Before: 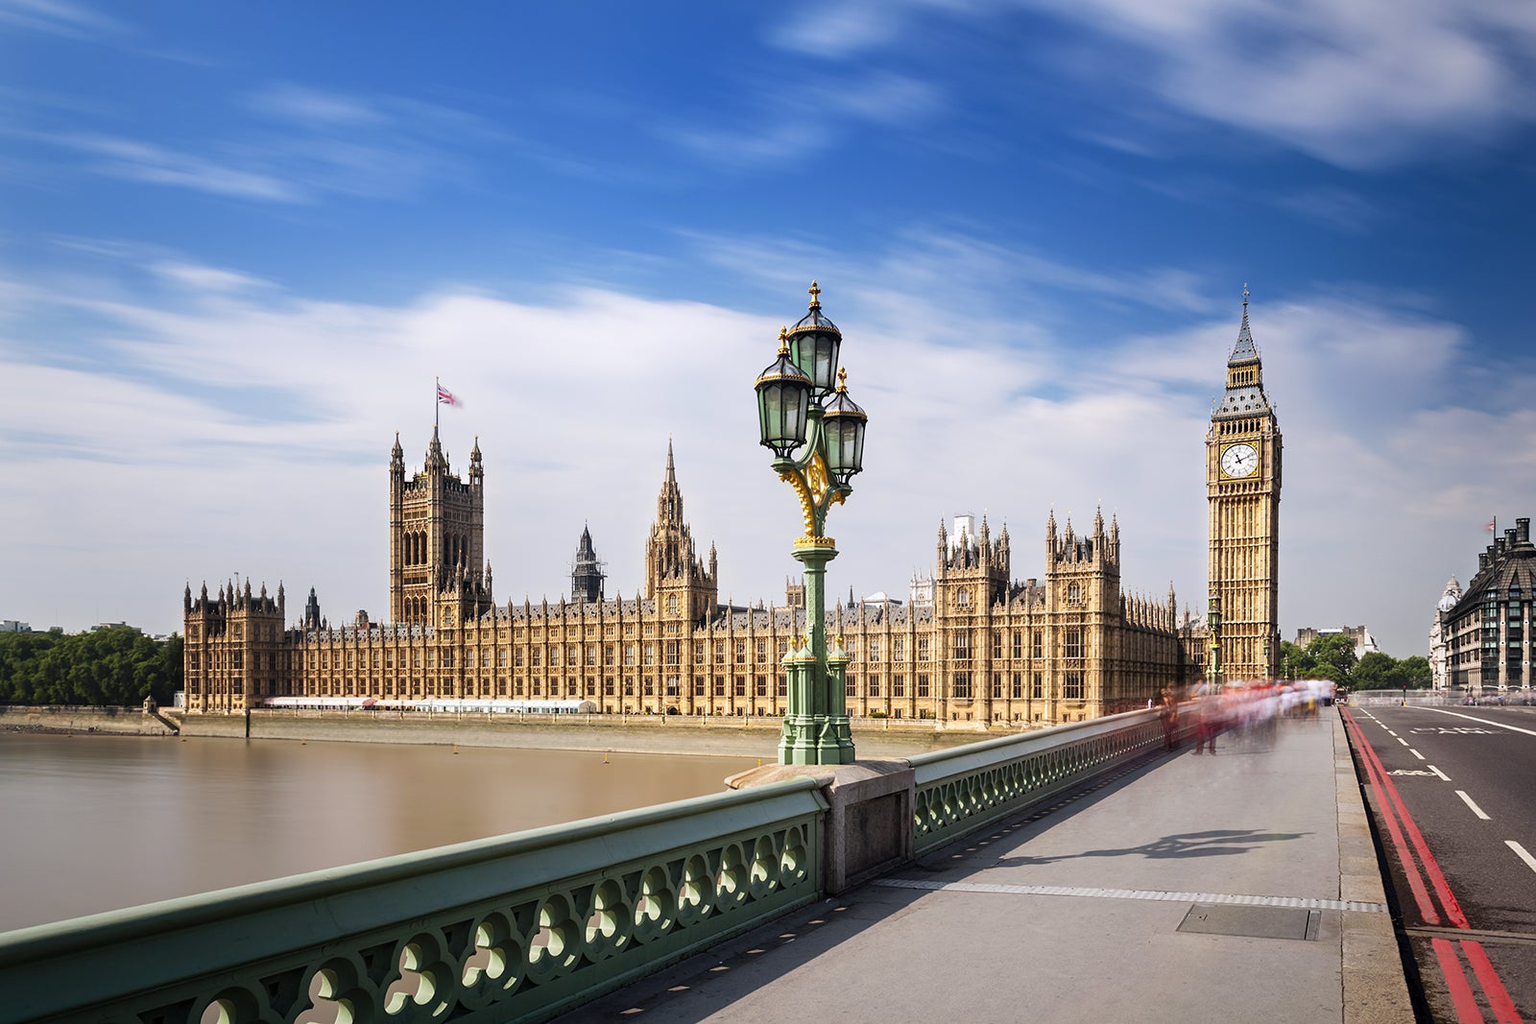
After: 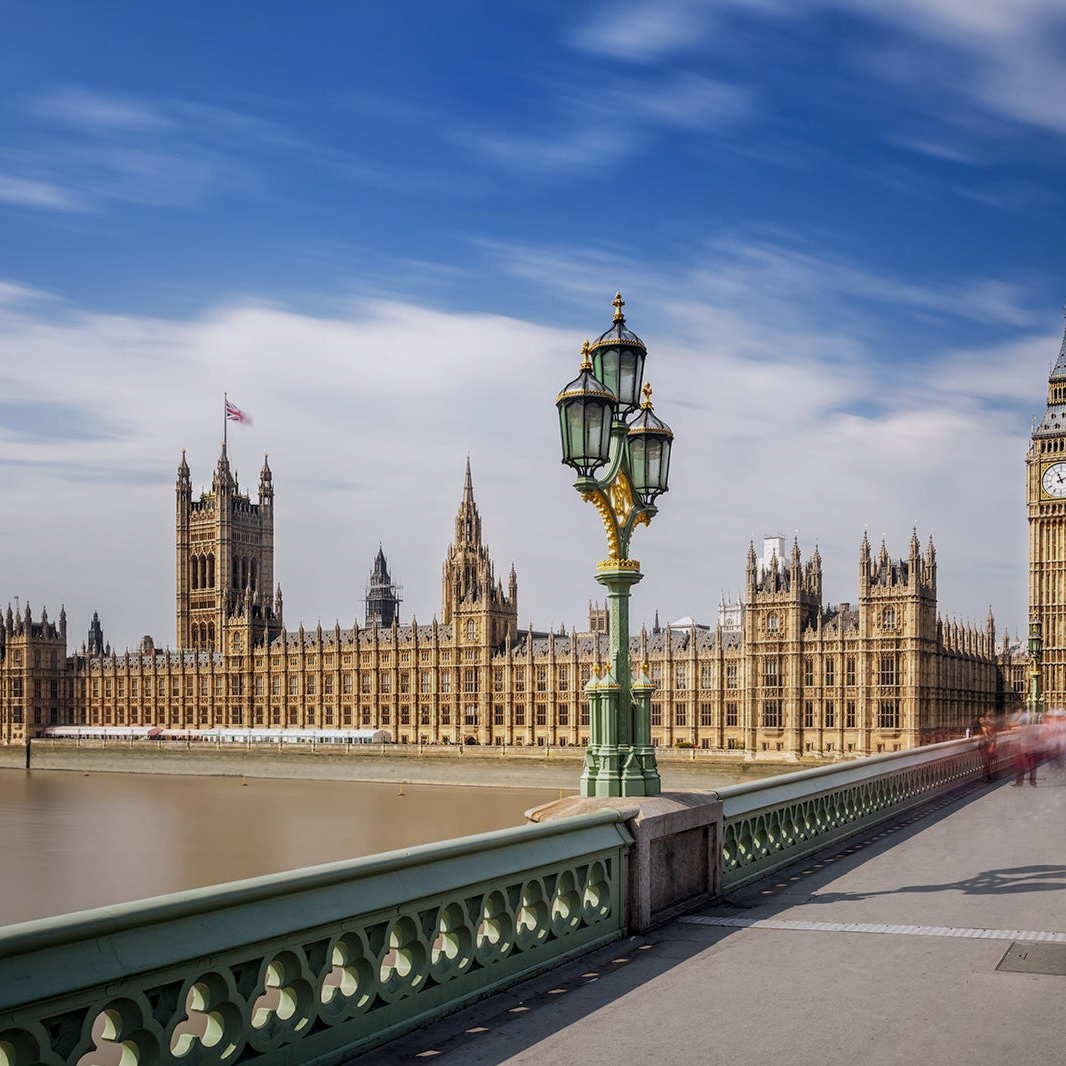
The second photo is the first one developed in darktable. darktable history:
crop and rotate: left 14.385%, right 18.948%
local contrast: on, module defaults
tone equalizer: -8 EV 0.25 EV, -7 EV 0.417 EV, -6 EV 0.417 EV, -5 EV 0.25 EV, -3 EV -0.25 EV, -2 EV -0.417 EV, -1 EV -0.417 EV, +0 EV -0.25 EV, edges refinement/feathering 500, mask exposure compensation -1.57 EV, preserve details guided filter
